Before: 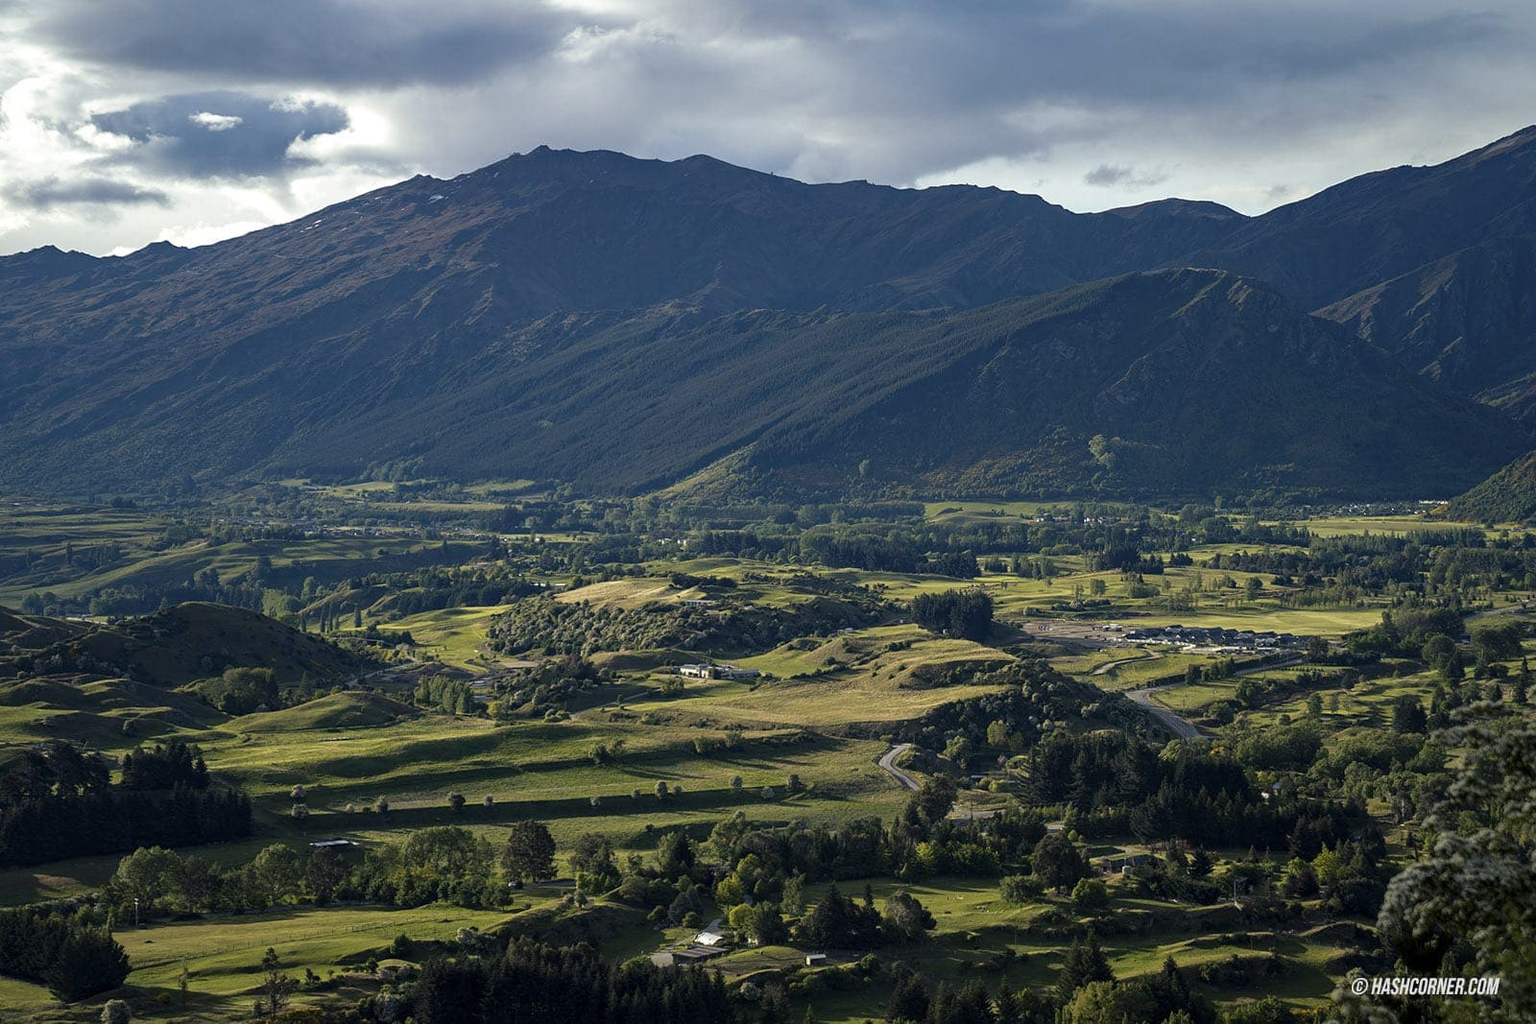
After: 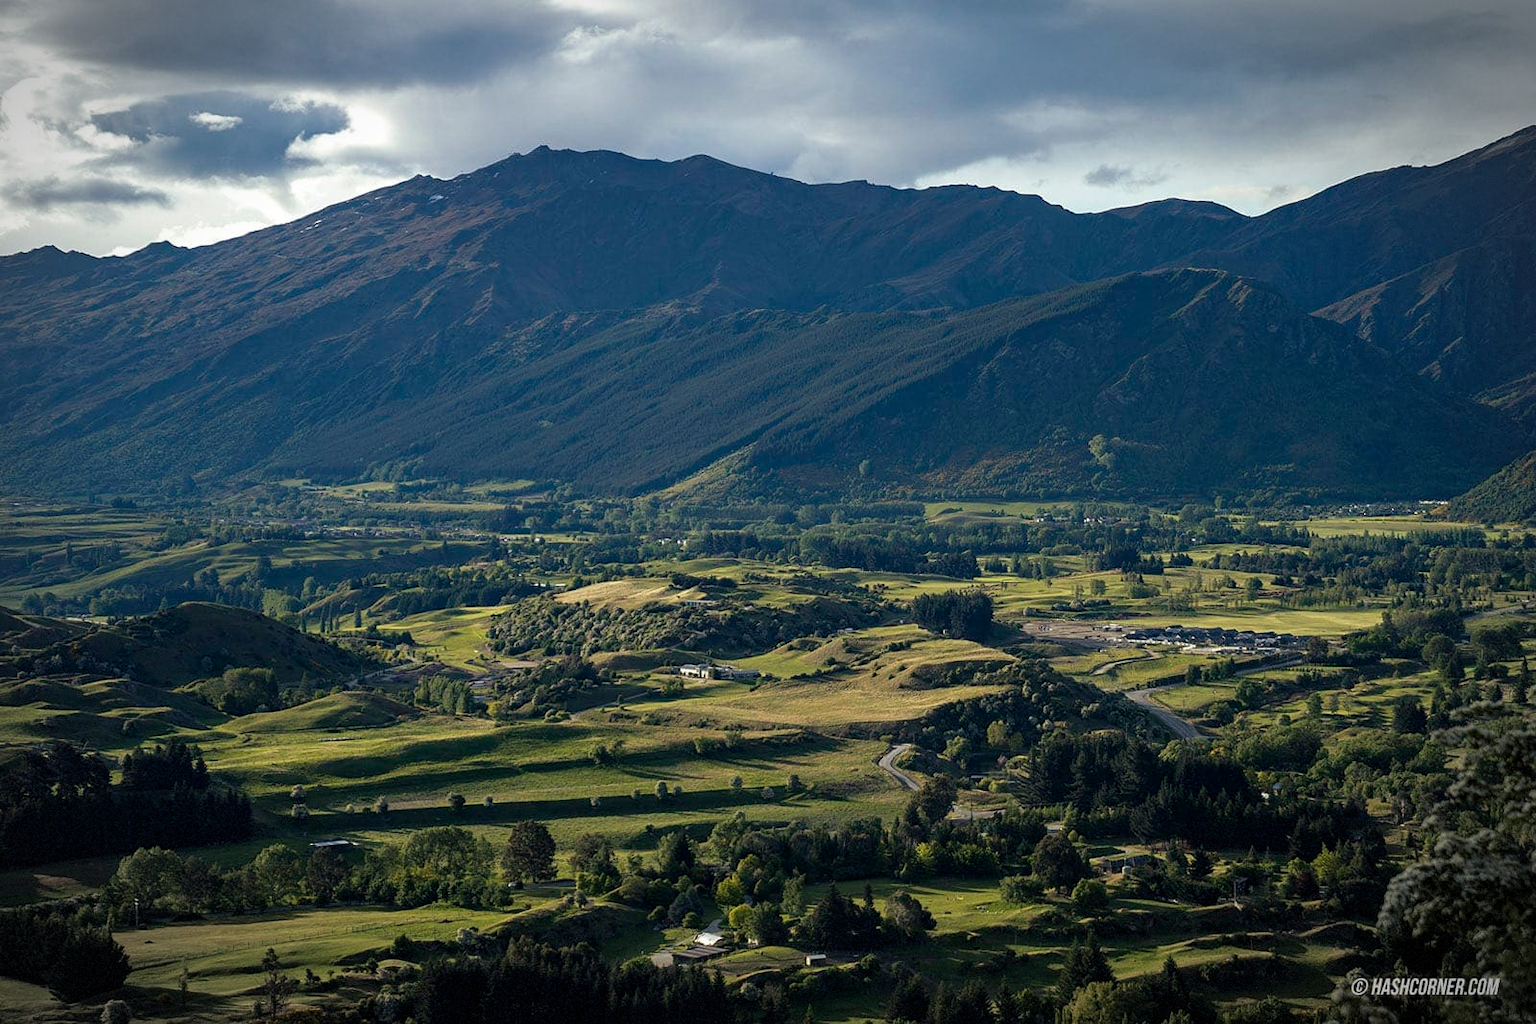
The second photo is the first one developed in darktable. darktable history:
vignetting: fall-off start 81.48%, fall-off radius 62.08%, automatic ratio true, width/height ratio 1.423, dithering 8-bit output
